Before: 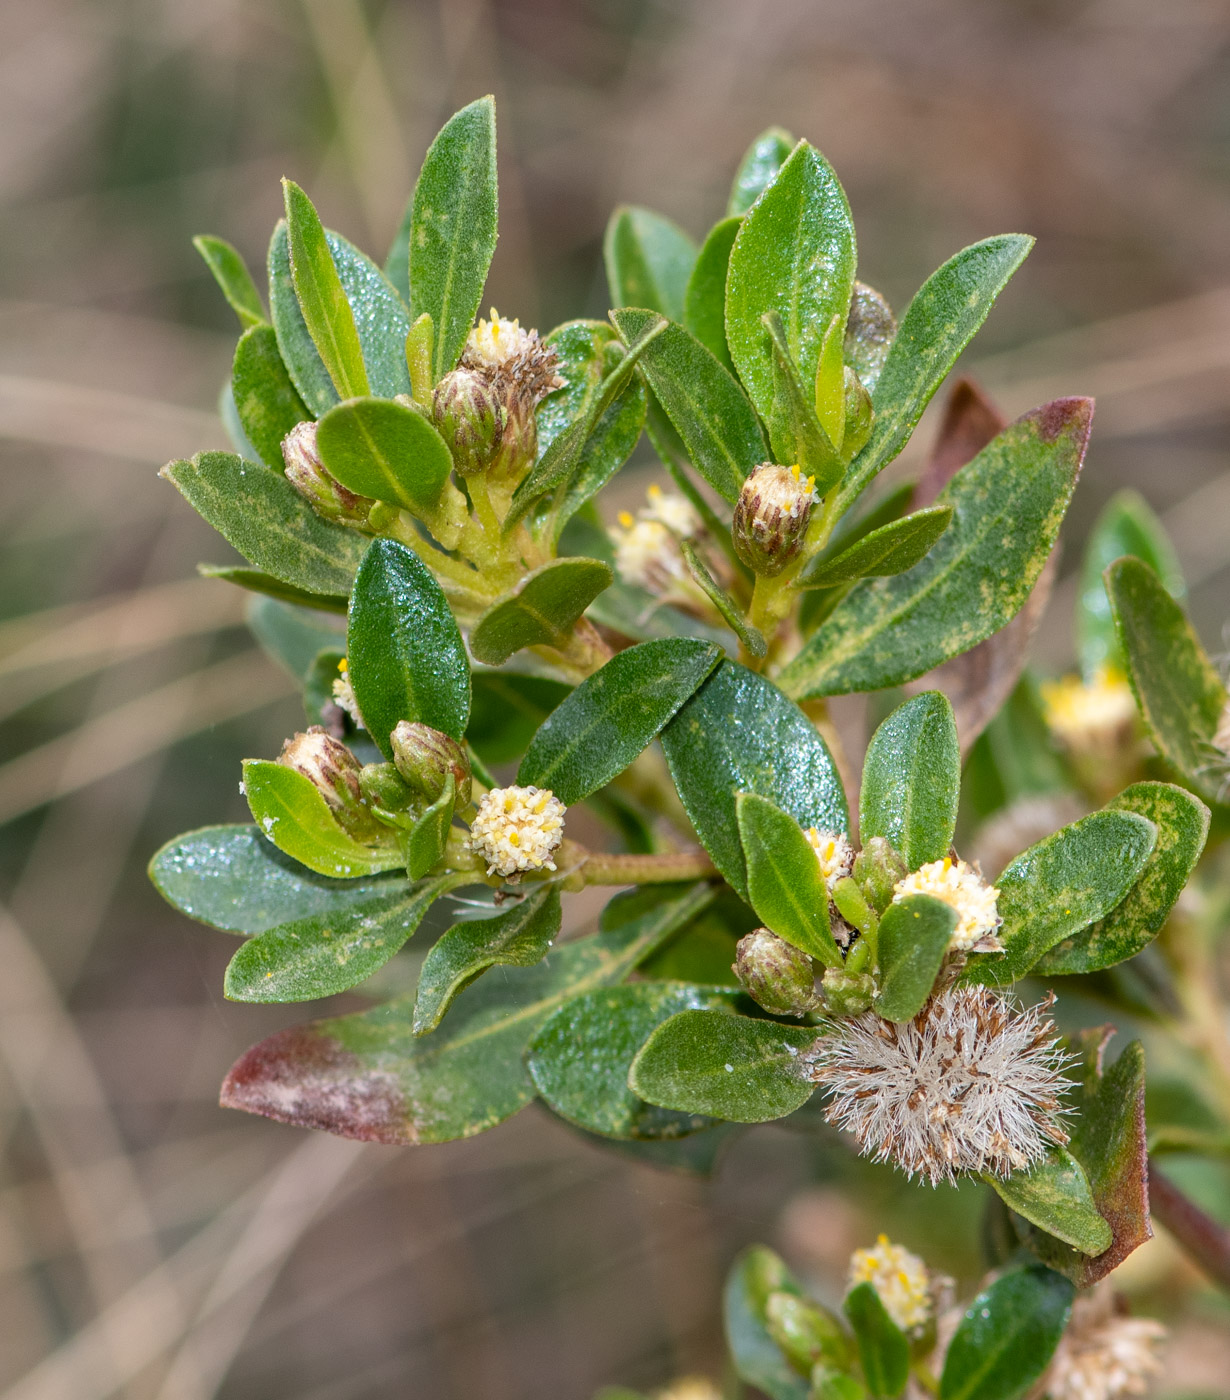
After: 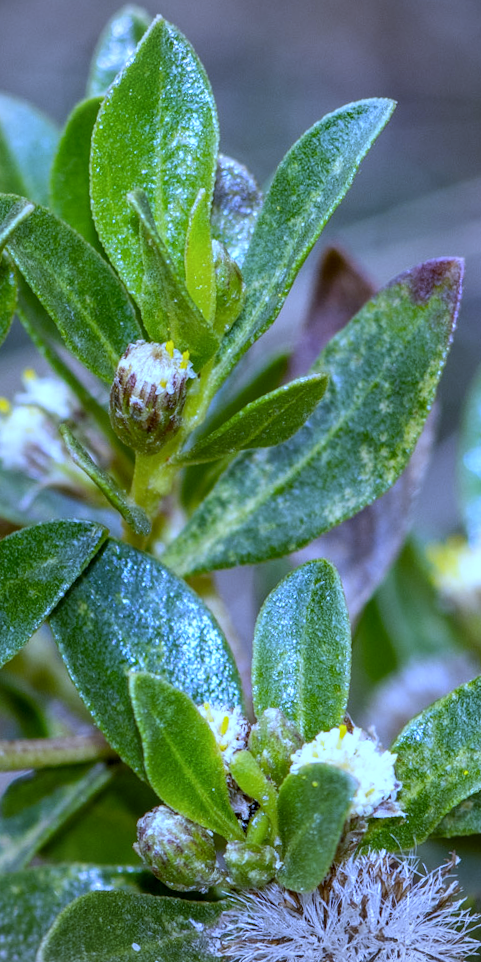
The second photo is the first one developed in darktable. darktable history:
vignetting: unbound false
rotate and perspective: rotation -3.18°, automatic cropping off
local contrast: on, module defaults
crop and rotate: left 49.936%, top 10.094%, right 13.136%, bottom 24.256%
white balance: red 0.766, blue 1.537
base curve: curves: ch0 [(0, 0) (0.472, 0.455) (1, 1)], preserve colors none
